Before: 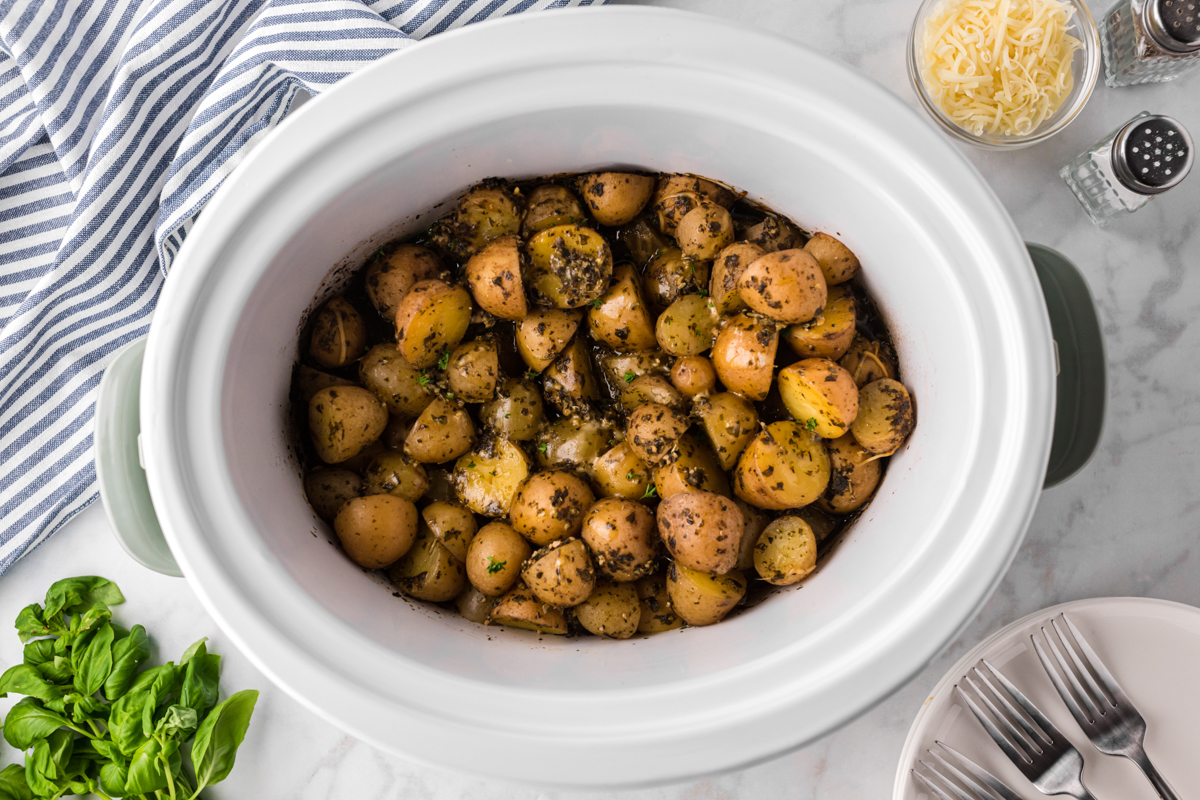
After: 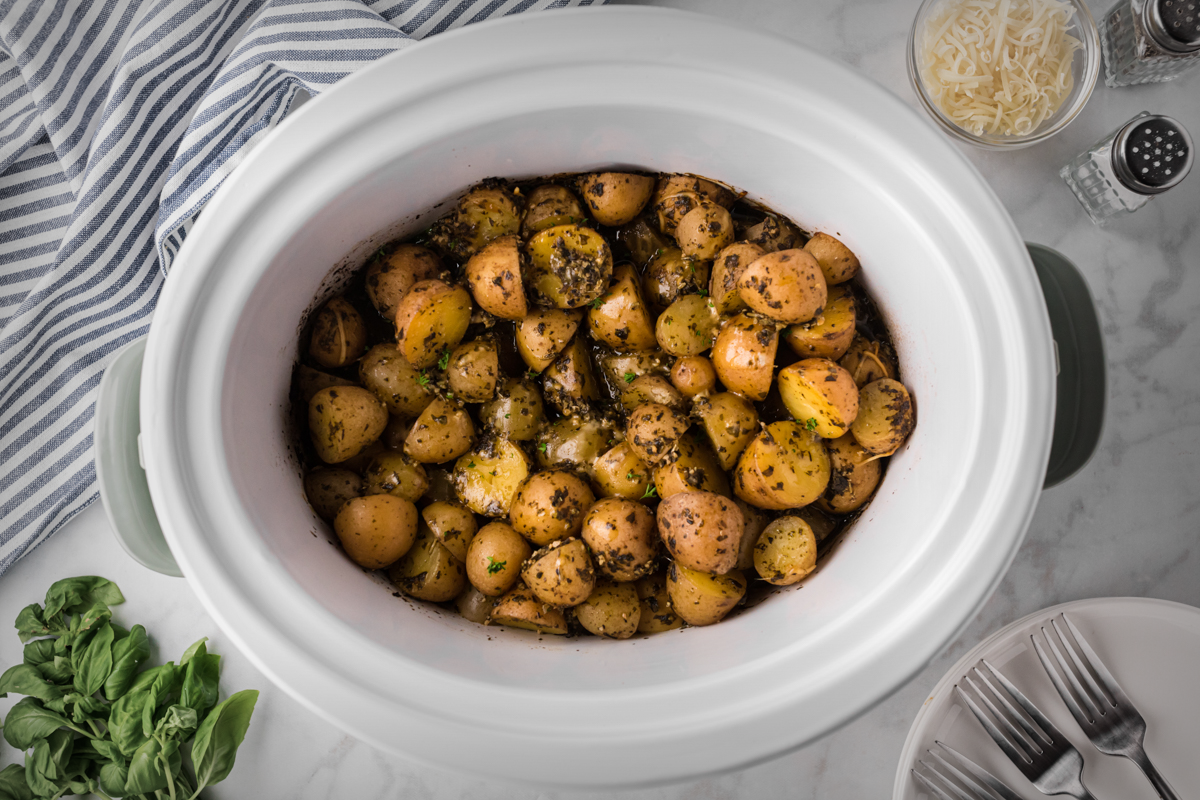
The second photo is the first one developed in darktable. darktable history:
vignetting: fall-off start 52.63%, automatic ratio true, width/height ratio 1.315, shape 0.228
